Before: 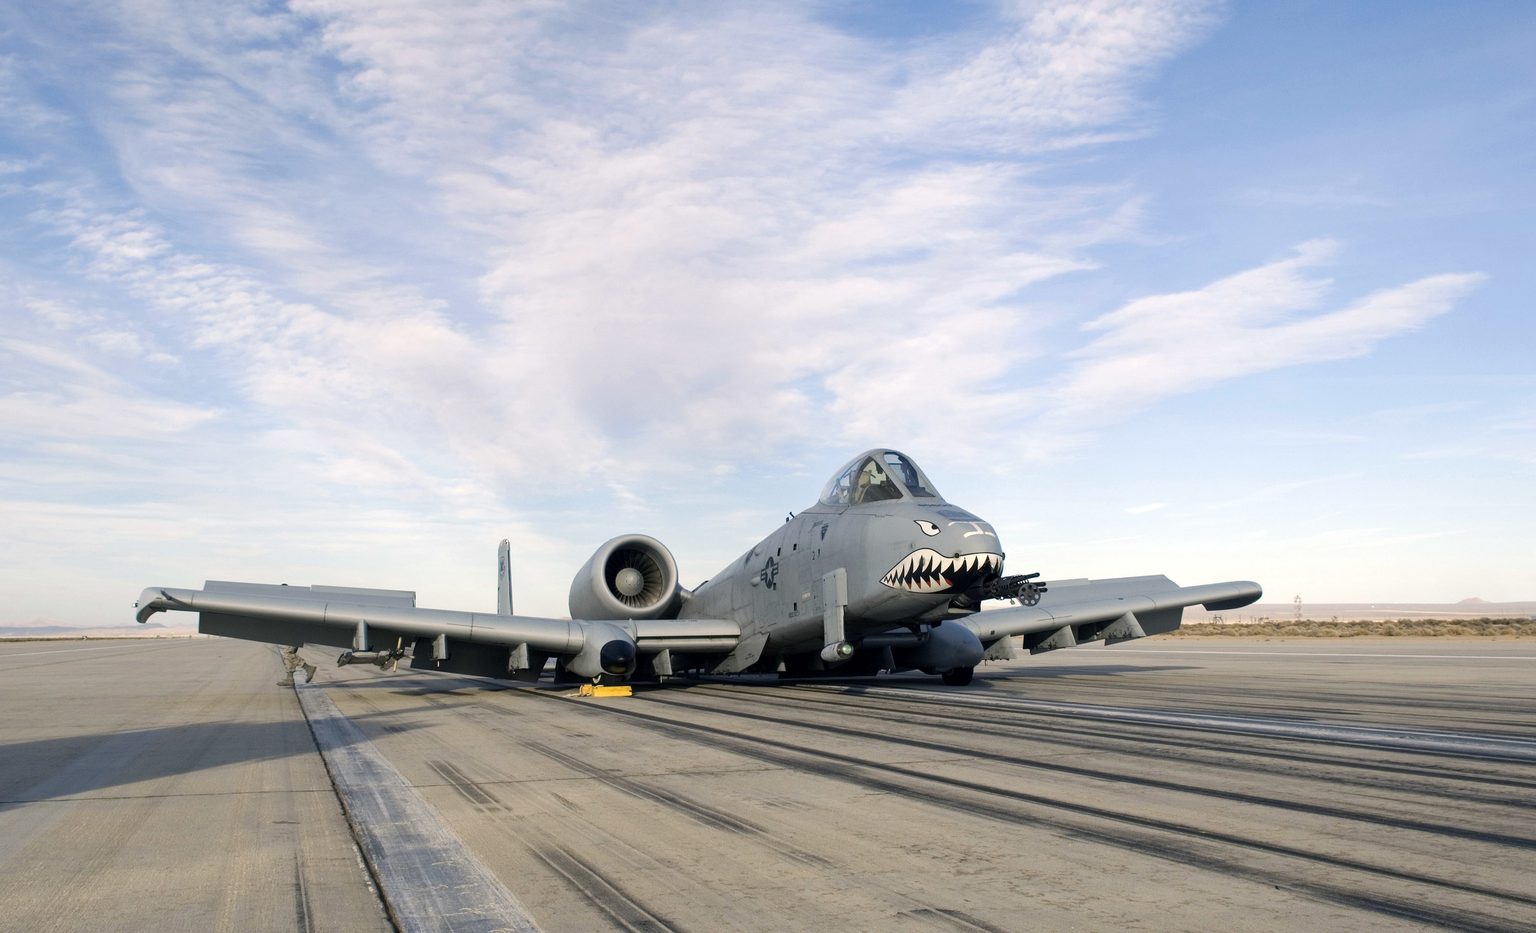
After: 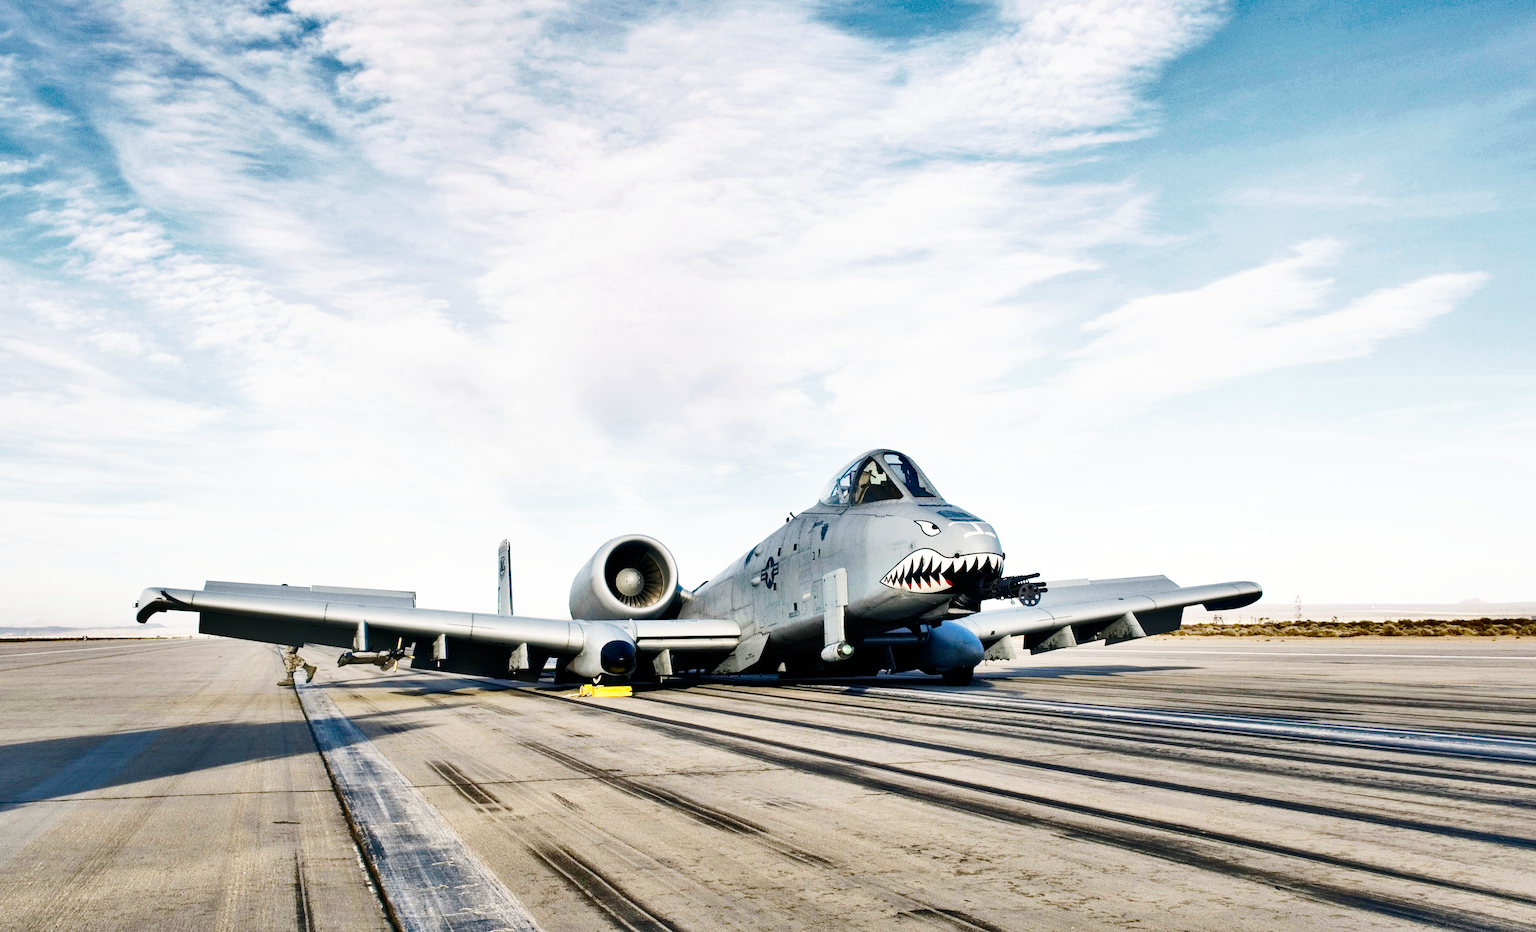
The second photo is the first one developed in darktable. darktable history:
base curve: curves: ch0 [(0, 0) (0.007, 0.004) (0.027, 0.03) (0.046, 0.07) (0.207, 0.54) (0.442, 0.872) (0.673, 0.972) (1, 1)], preserve colors none
shadows and highlights: shadows 24.5, highlights -78.15, soften with gaussian
color zones: curves: ch0 [(0.068, 0.464) (0.25, 0.5) (0.48, 0.508) (0.75, 0.536) (0.886, 0.476) (0.967, 0.456)]; ch1 [(0.066, 0.456) (0.25, 0.5) (0.616, 0.508) (0.746, 0.56) (0.934, 0.444)]
